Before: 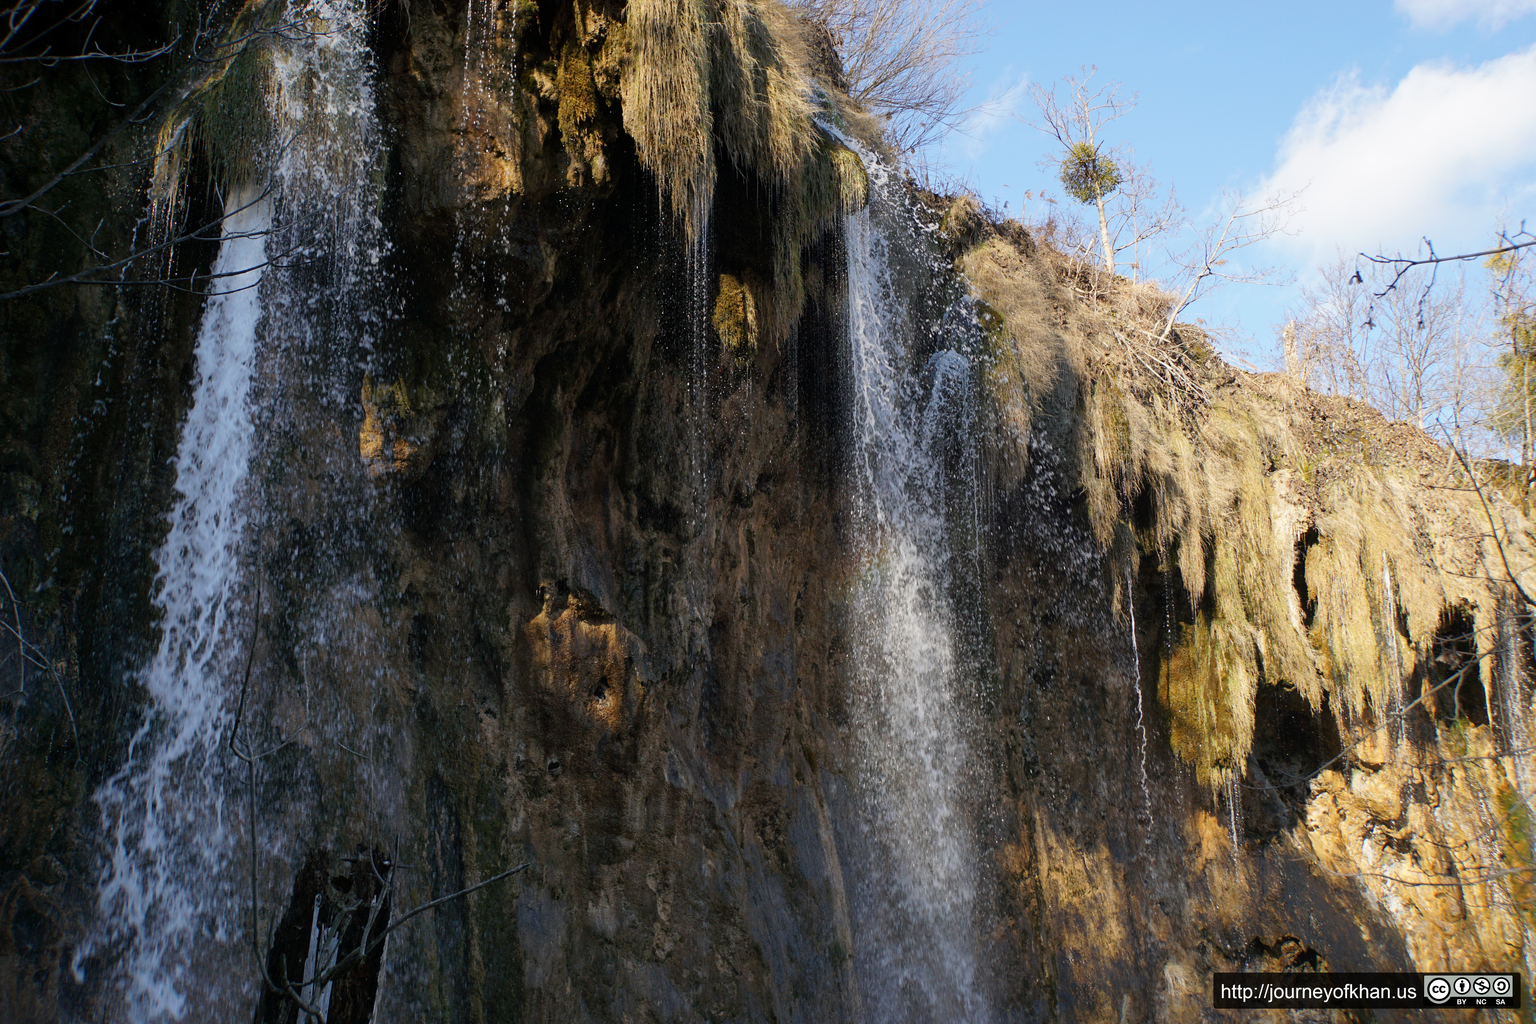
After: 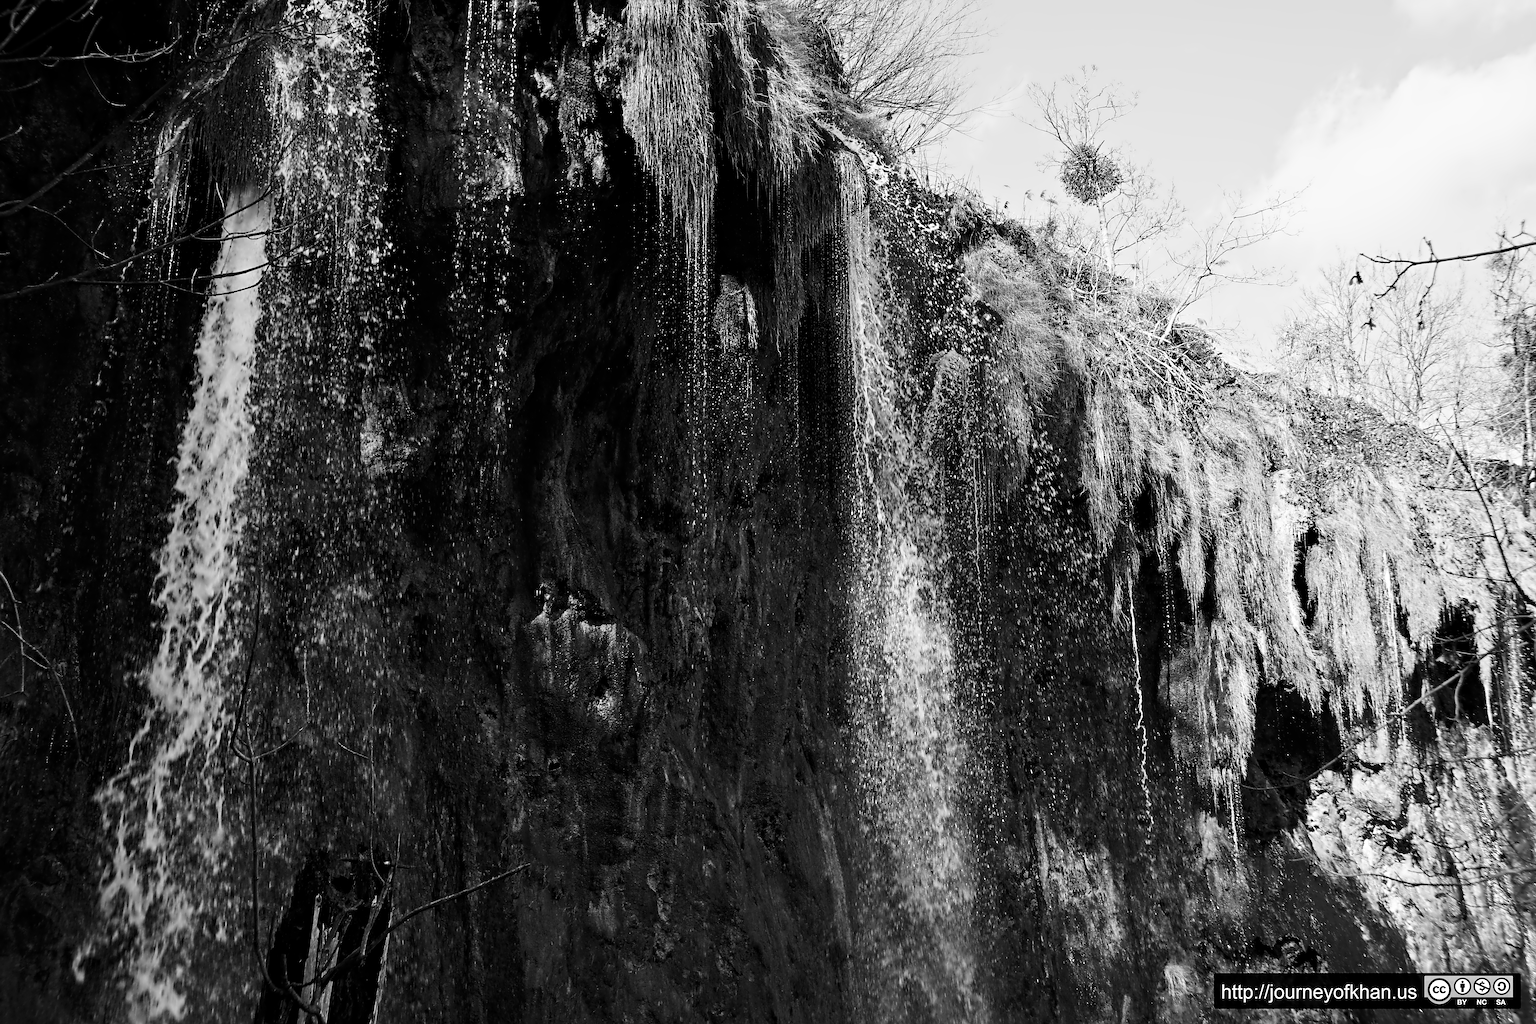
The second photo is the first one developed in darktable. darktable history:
contrast equalizer: octaves 7, y [[0.5, 0.542, 0.583, 0.625, 0.667, 0.708], [0.5 ×6], [0.5 ×6], [0, 0.033, 0.067, 0.1, 0.133, 0.167], [0, 0.05, 0.1, 0.15, 0.2, 0.25]]
sharpen: on, module defaults
contrast brightness saturation: contrast 0.28
tone equalizer: on, module defaults
color calibration: output gray [0.22, 0.42, 0.37, 0], gray › normalize channels true, illuminant same as pipeline (D50), adaptation XYZ, x 0.346, y 0.359, gamut compression 0
